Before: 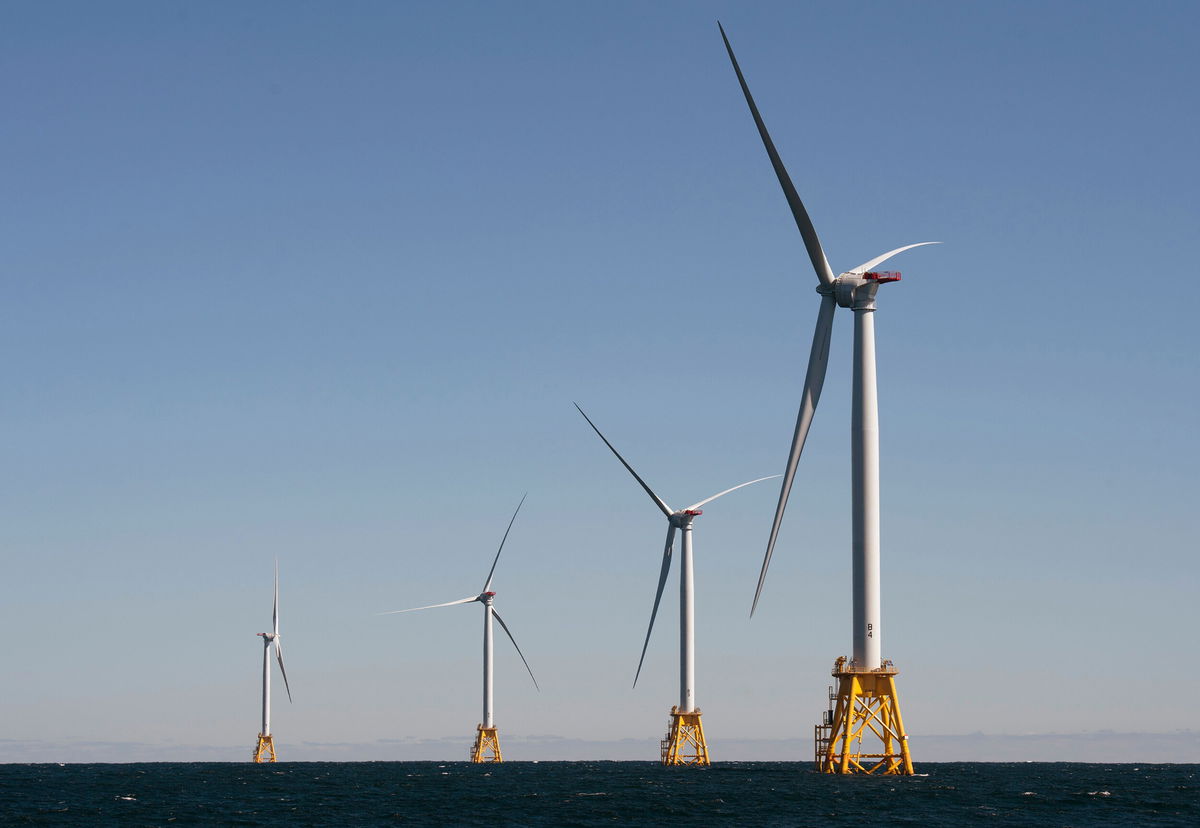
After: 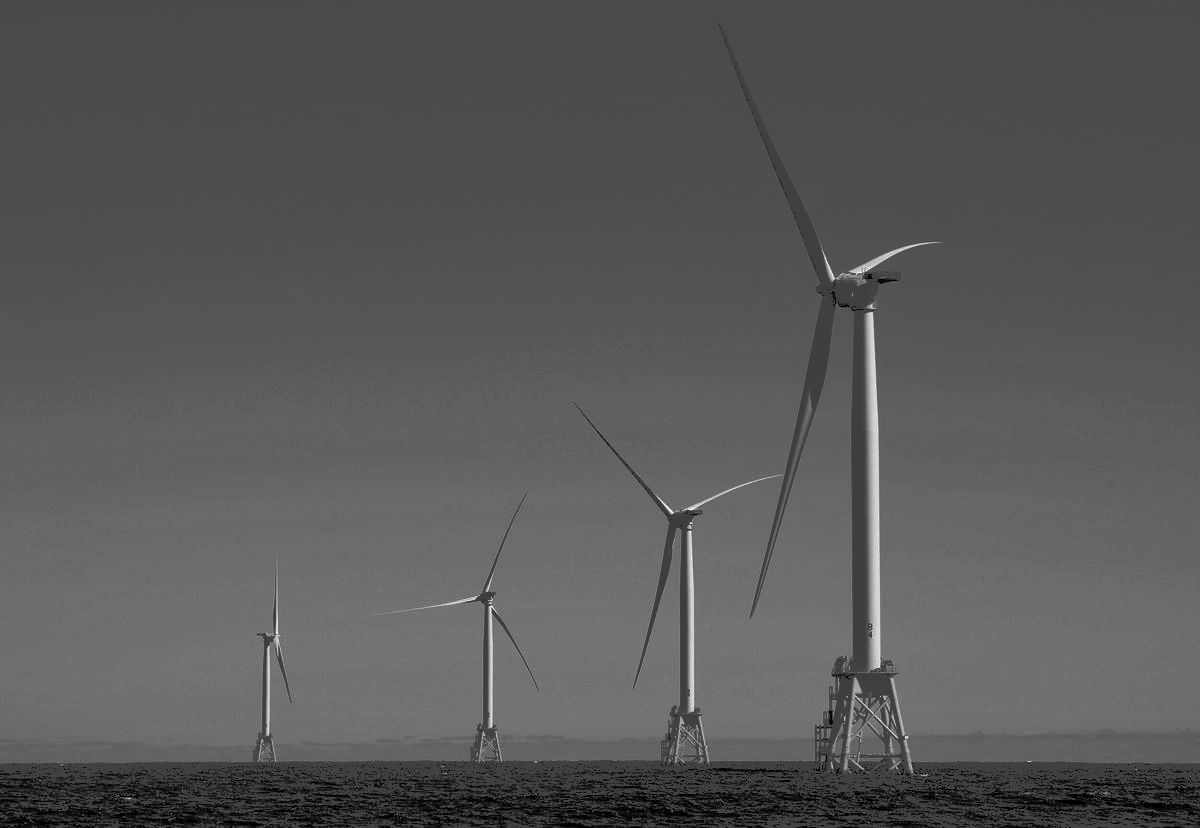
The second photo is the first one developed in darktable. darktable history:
tone curve: curves: ch0 [(0, 0) (0.003, 0.278) (0.011, 0.282) (0.025, 0.282) (0.044, 0.29) (0.069, 0.295) (0.1, 0.306) (0.136, 0.316) (0.177, 0.33) (0.224, 0.358) (0.277, 0.403) (0.335, 0.451) (0.399, 0.505) (0.468, 0.558) (0.543, 0.611) (0.623, 0.679) (0.709, 0.751) (0.801, 0.815) (0.898, 0.863) (1, 1)], color space Lab, independent channels, preserve colors none
local contrast: mode bilateral grid, contrast 20, coarseness 50, detail 119%, midtone range 0.2
contrast brightness saturation: contrast 0.019, brightness -0.981, saturation -0.982
